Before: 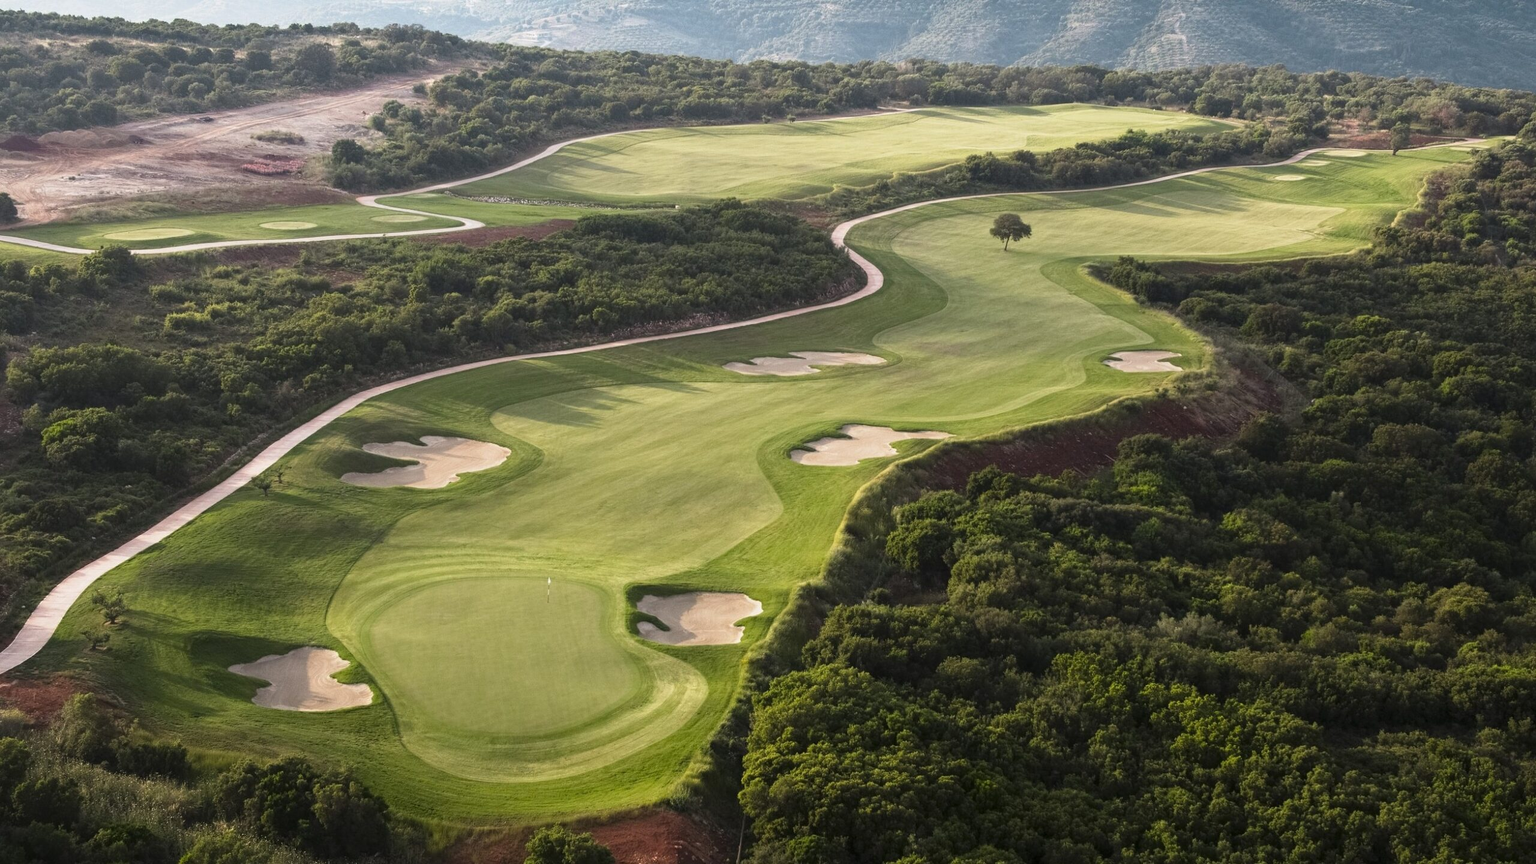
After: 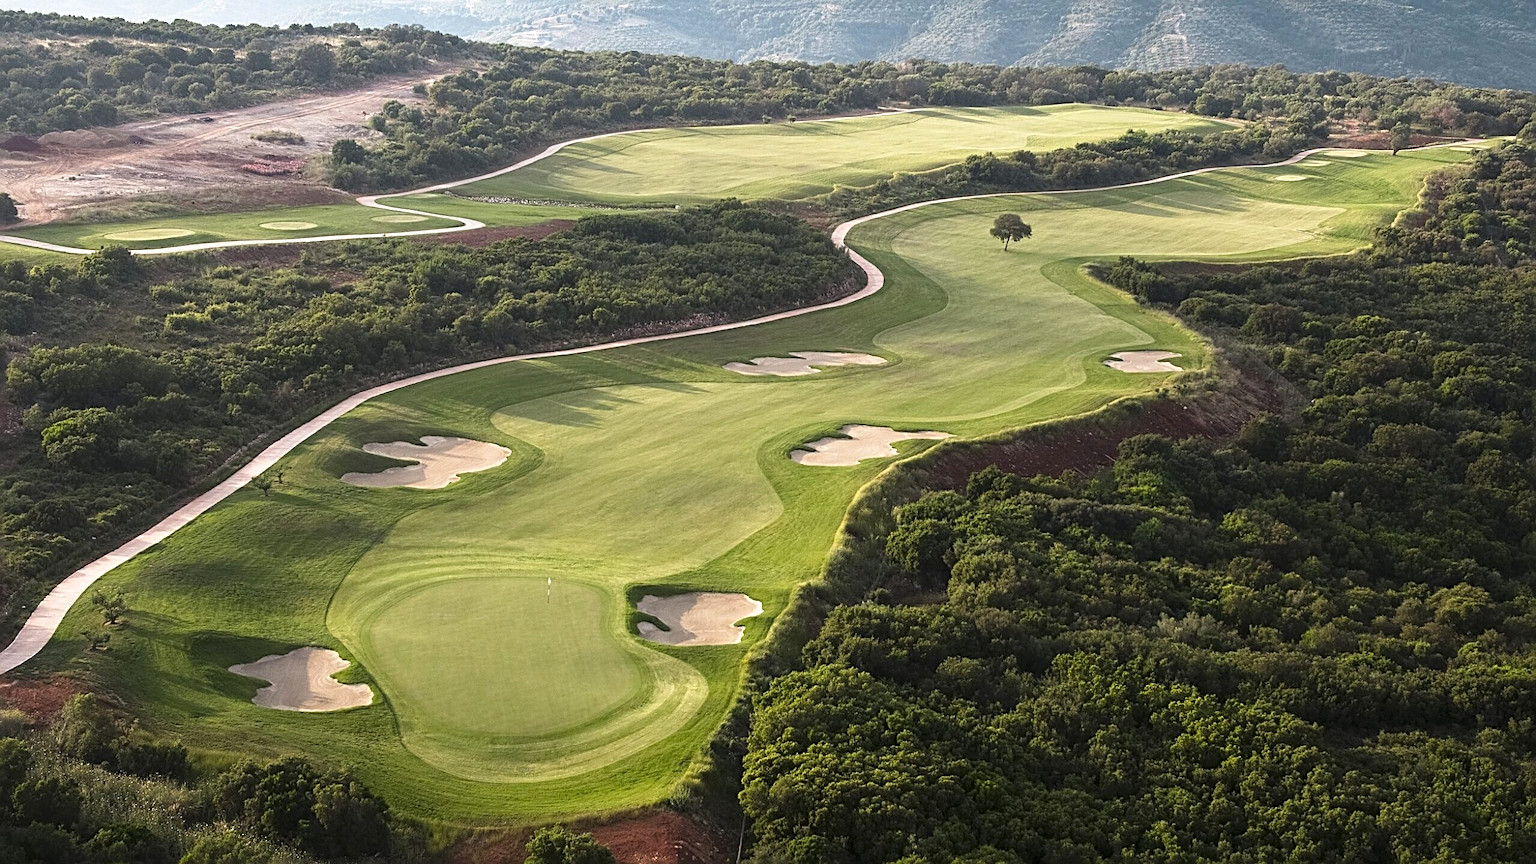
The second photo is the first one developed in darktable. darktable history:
exposure: exposure 0.2 EV, compensate highlight preservation false
sharpen: radius 2.817, amount 0.715
